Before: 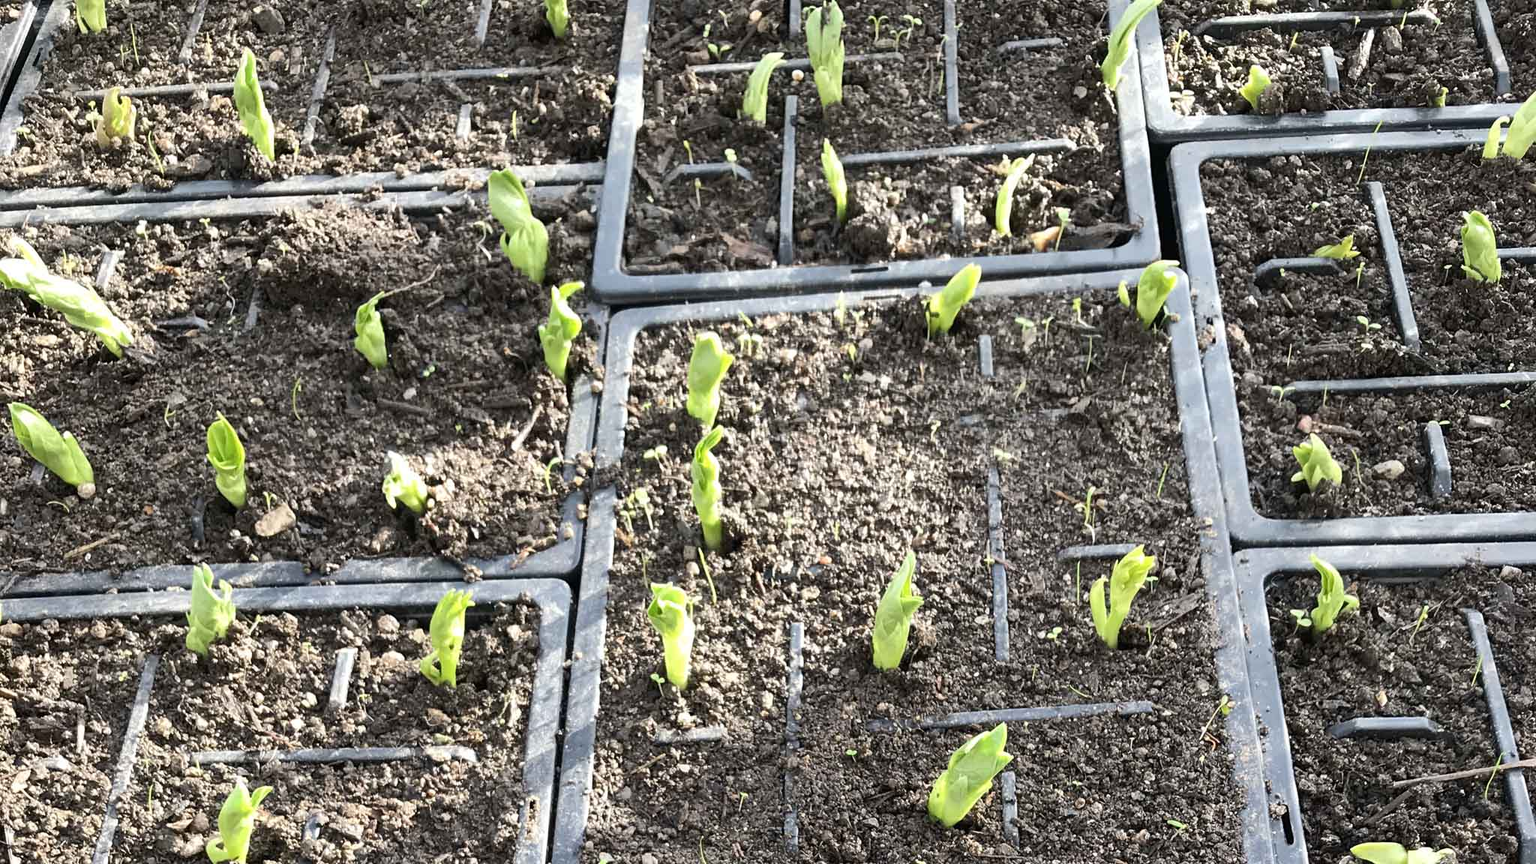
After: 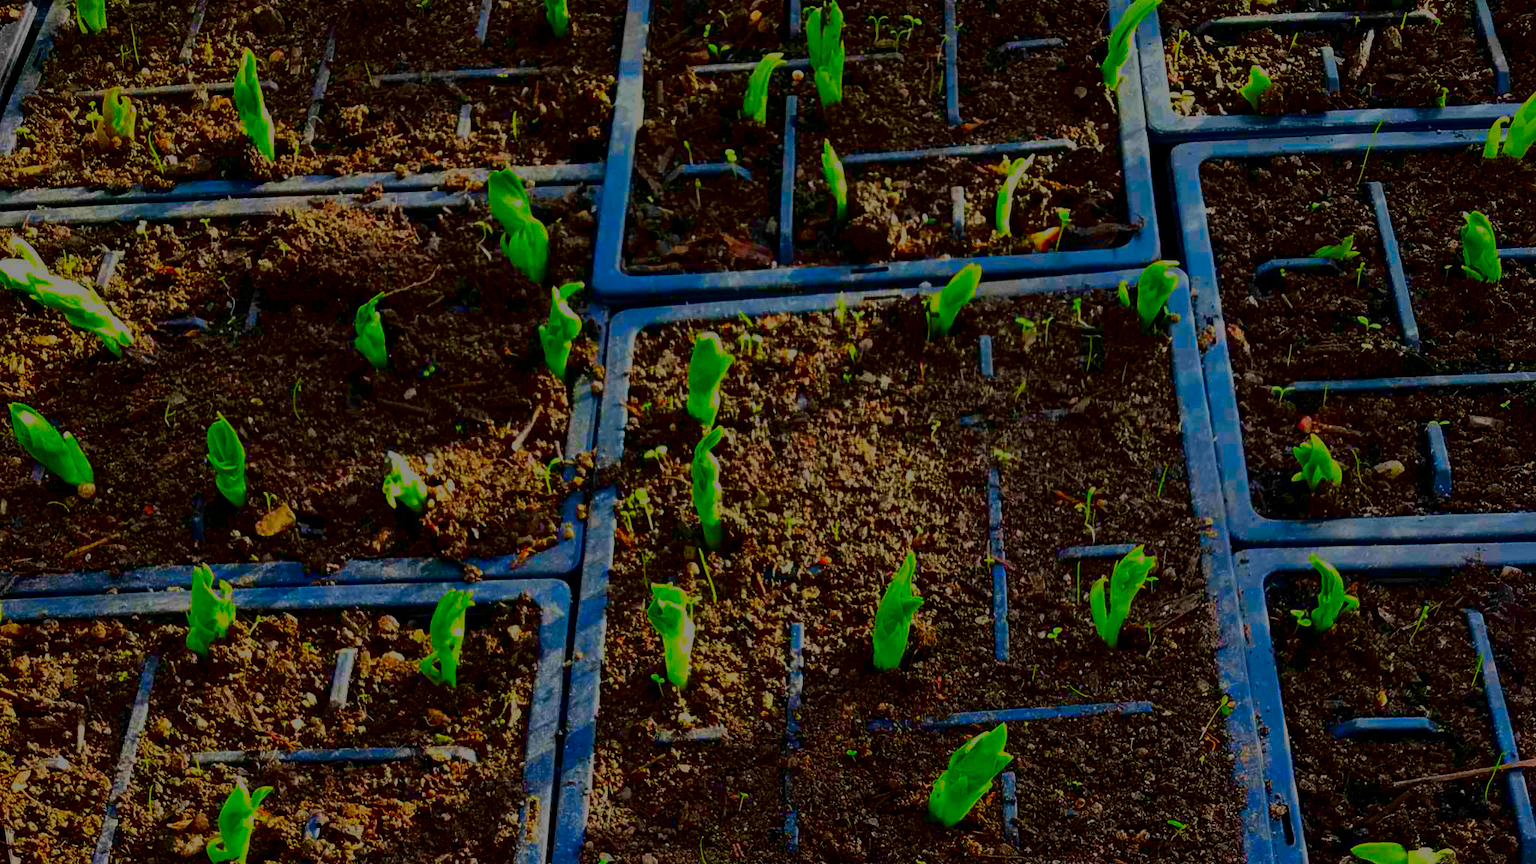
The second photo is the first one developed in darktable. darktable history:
color contrast: green-magenta contrast 1.55, blue-yellow contrast 1.83
filmic rgb: black relative exposure -7.15 EV, white relative exposure 5.36 EV, hardness 3.02, color science v6 (2022)
contrast brightness saturation: brightness -1, saturation 1
